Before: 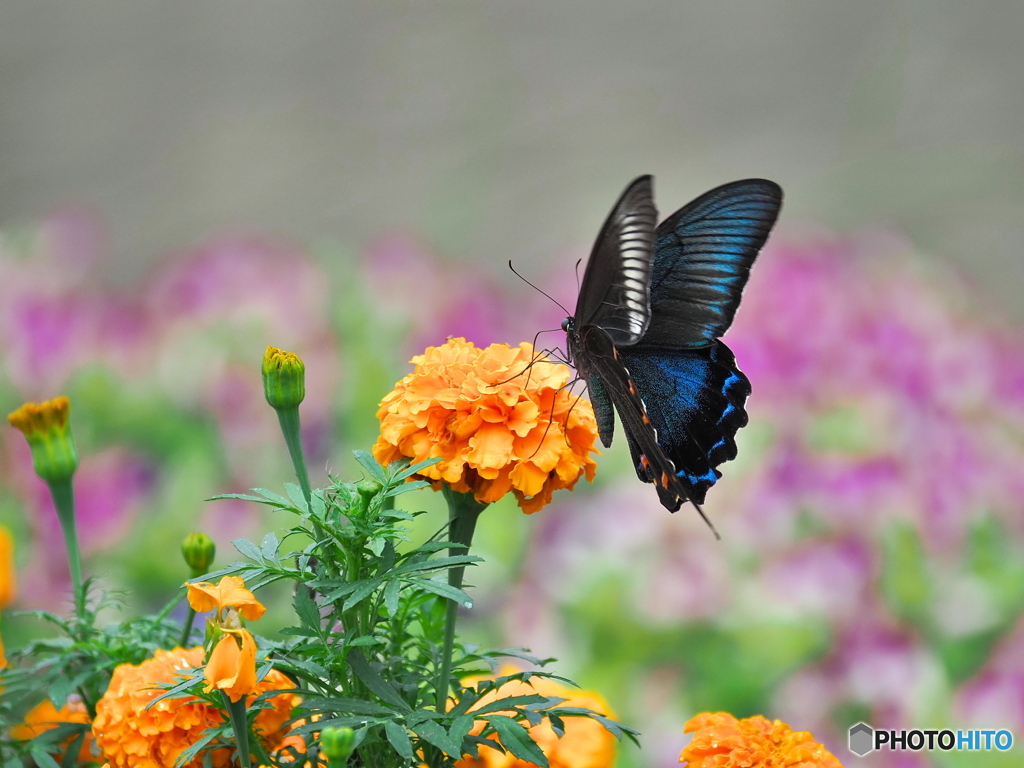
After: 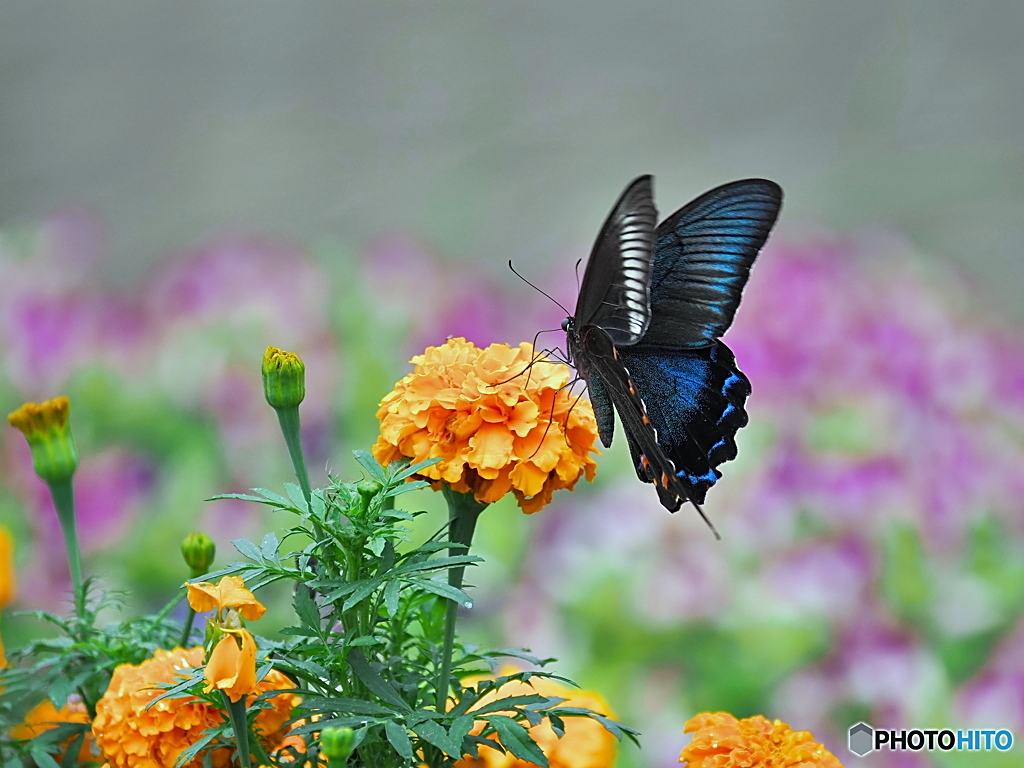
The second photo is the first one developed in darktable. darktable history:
sharpen: on, module defaults
white balance: red 0.925, blue 1.046
